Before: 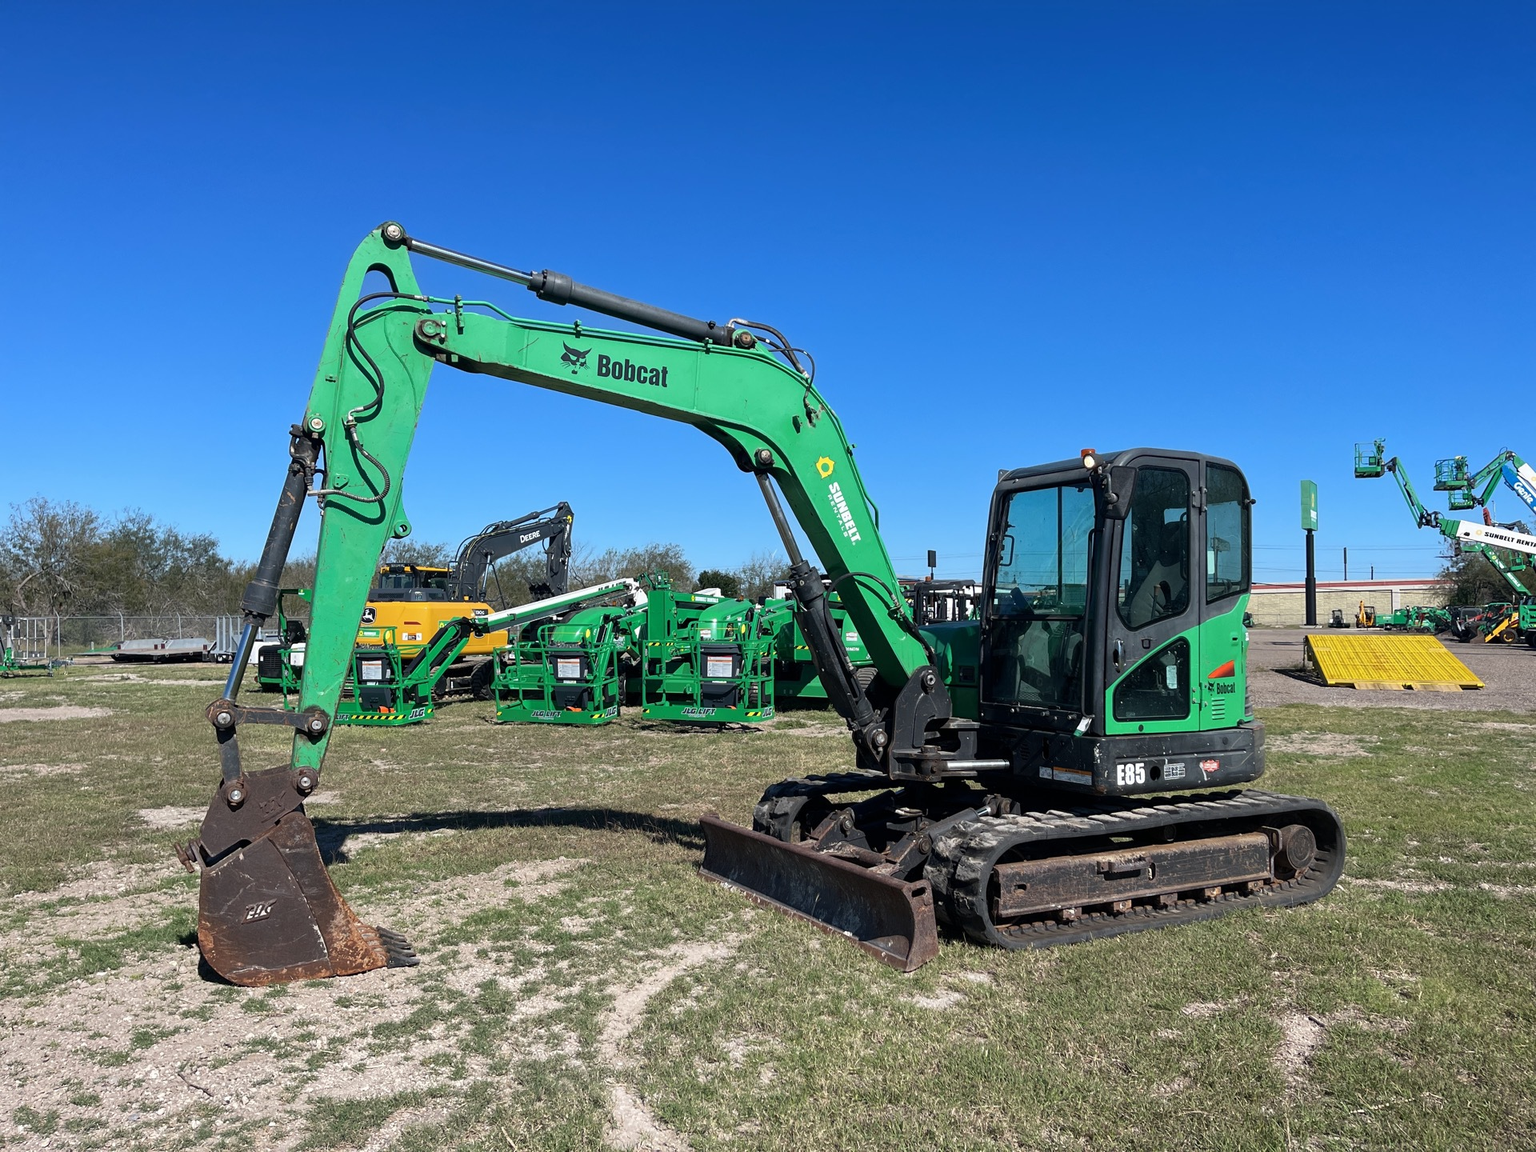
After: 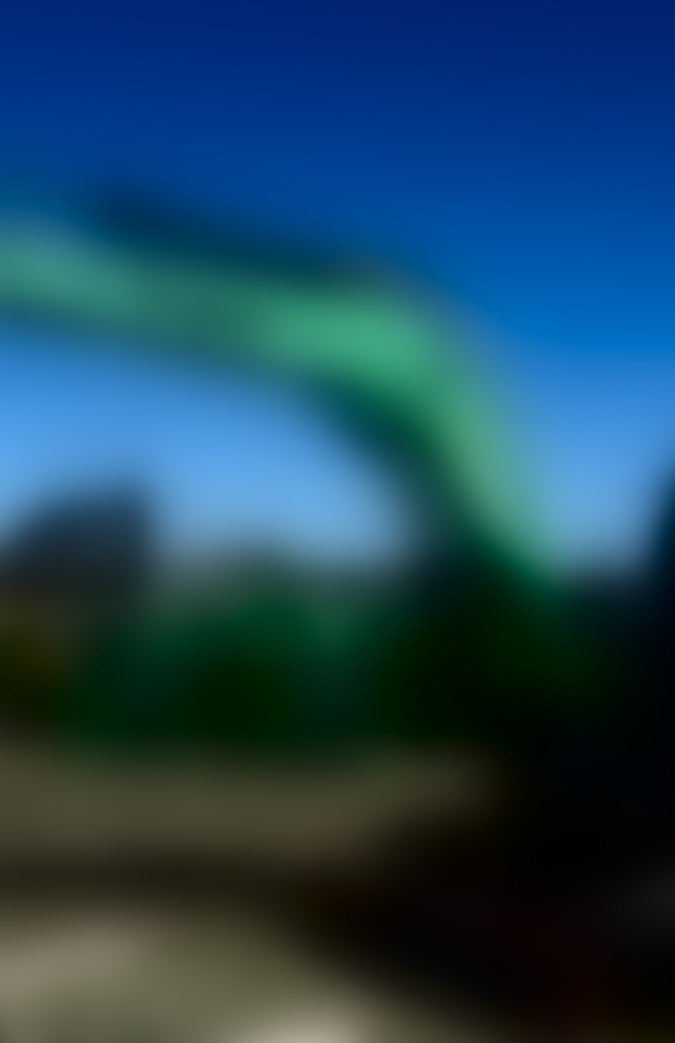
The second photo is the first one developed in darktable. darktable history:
lowpass: radius 31.92, contrast 1.72, brightness -0.98, saturation 0.94
crop and rotate: left 29.476%, top 10.214%, right 35.32%, bottom 17.333%
